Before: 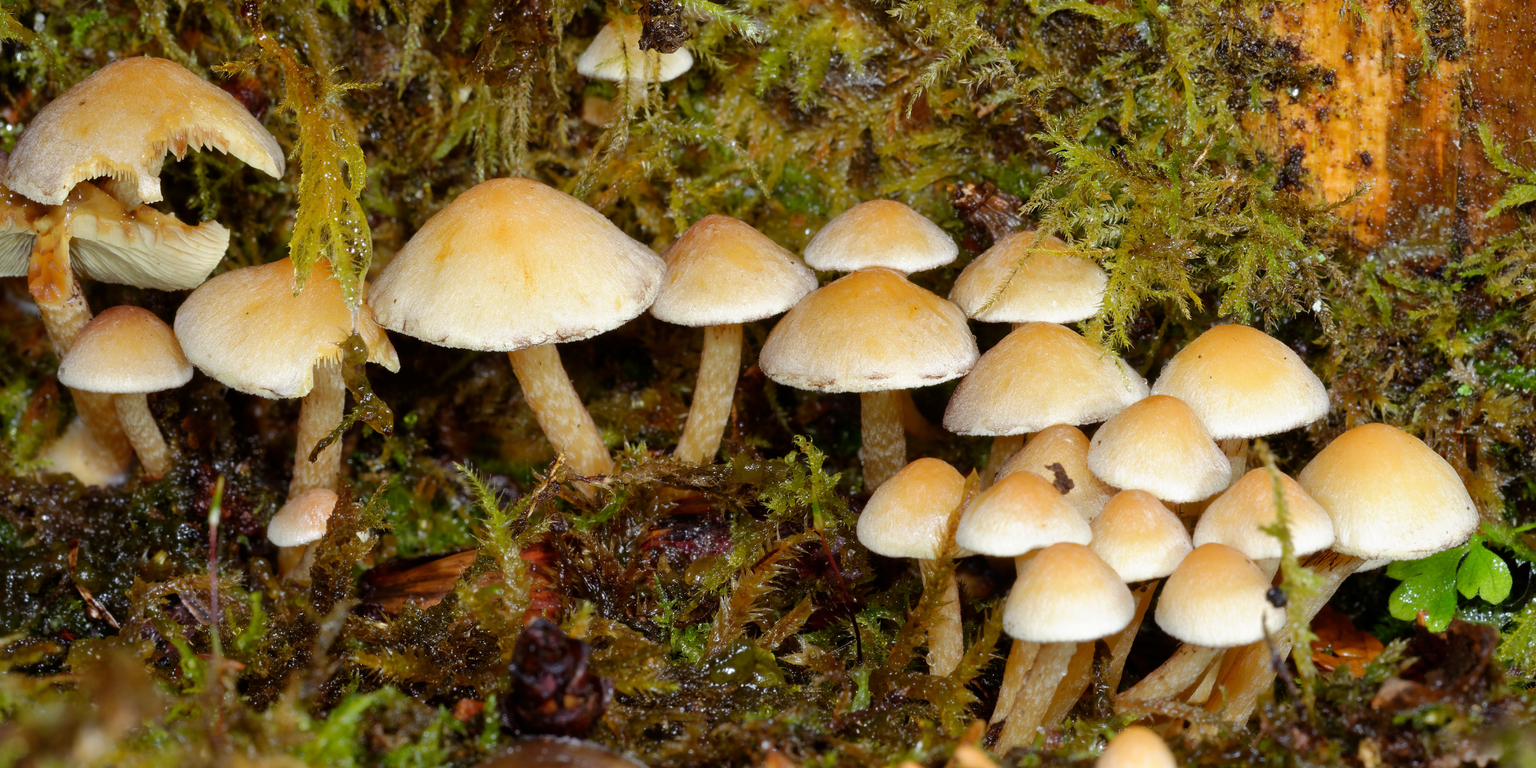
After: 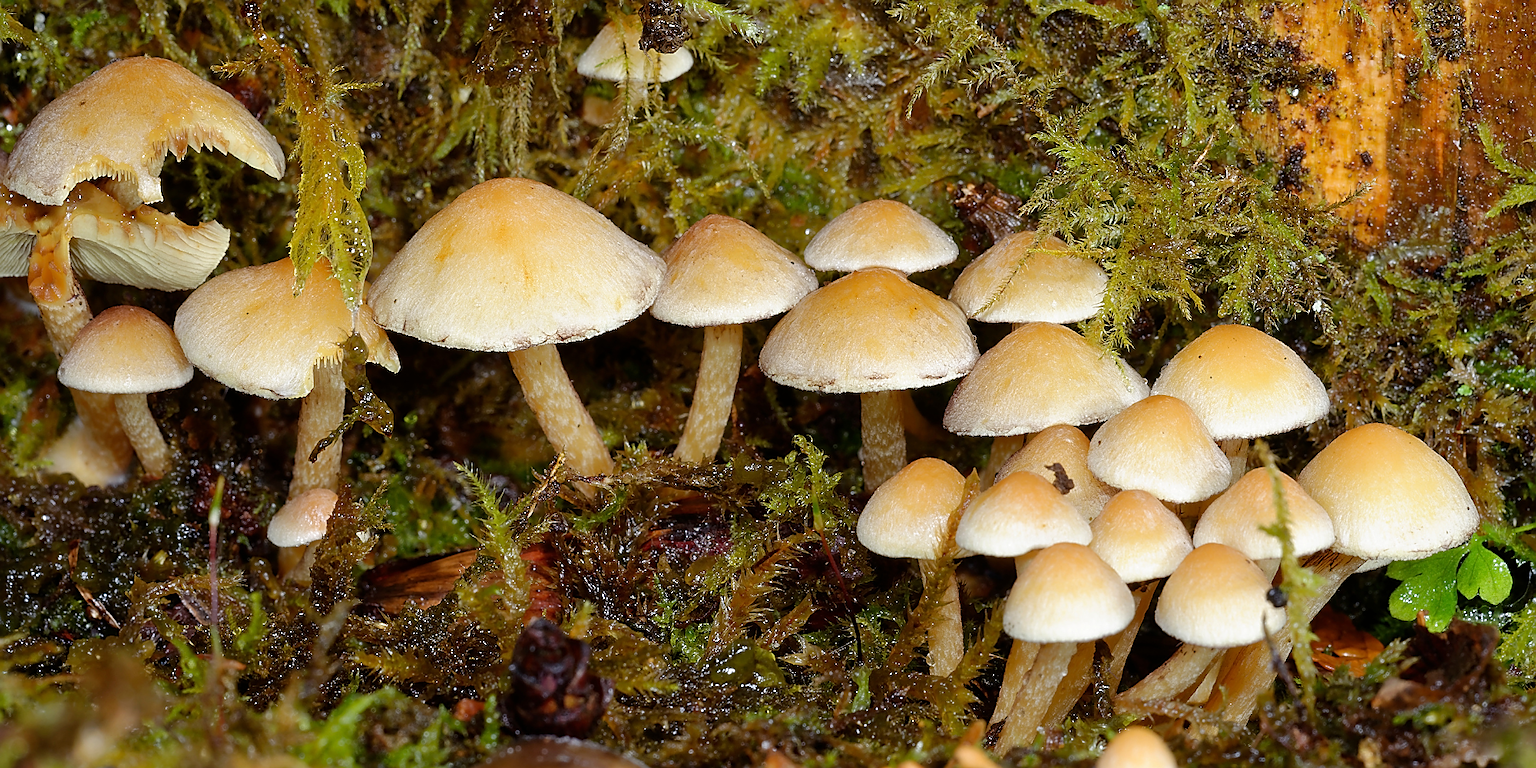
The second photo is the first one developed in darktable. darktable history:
sharpen: radius 1.383, amount 1.243, threshold 0.68
